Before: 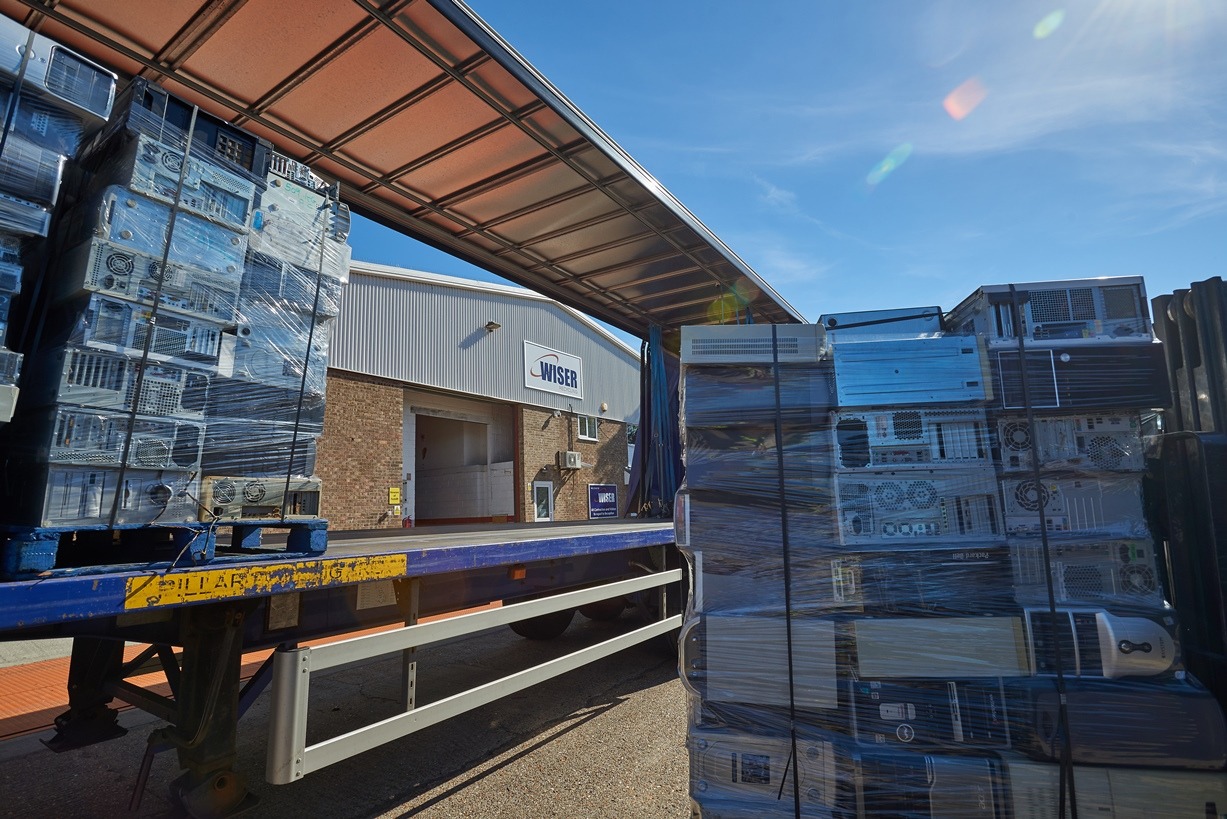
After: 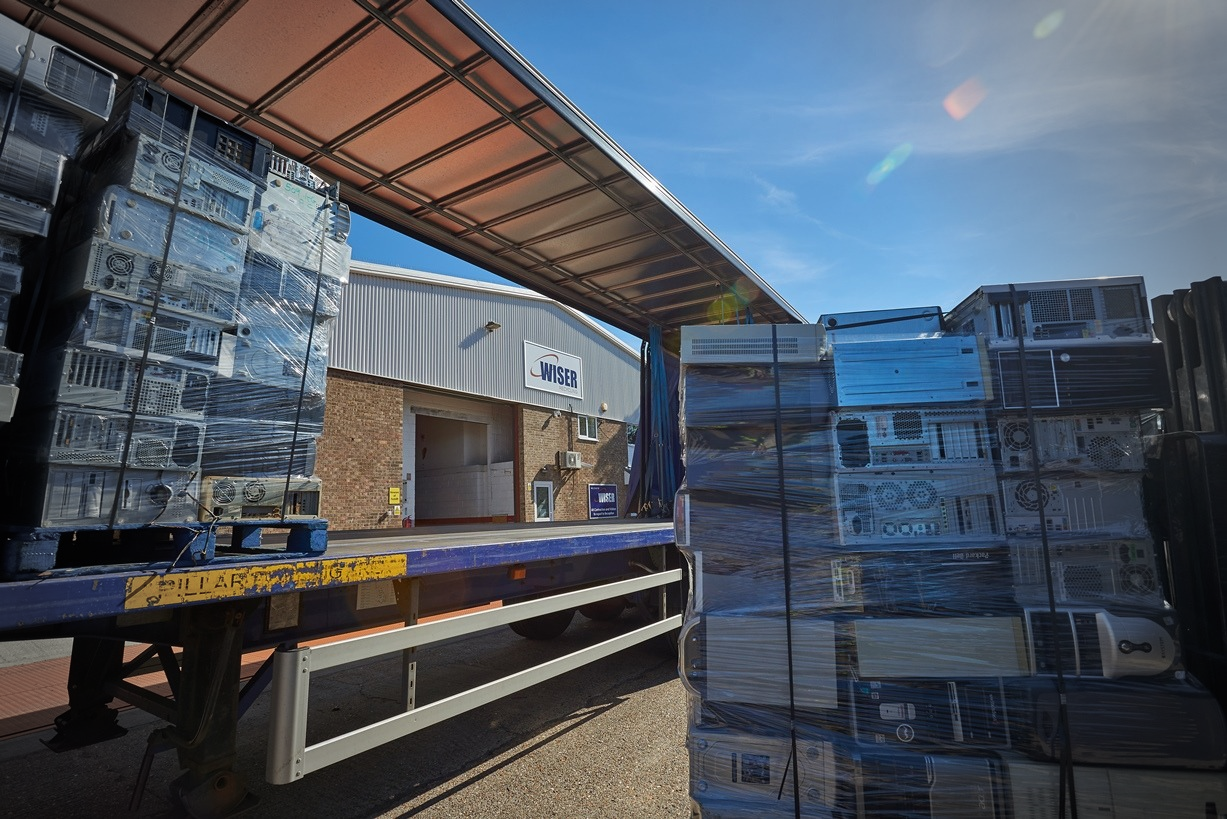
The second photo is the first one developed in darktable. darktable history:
vignetting: fall-off start 63.63%, width/height ratio 0.879, unbound false
